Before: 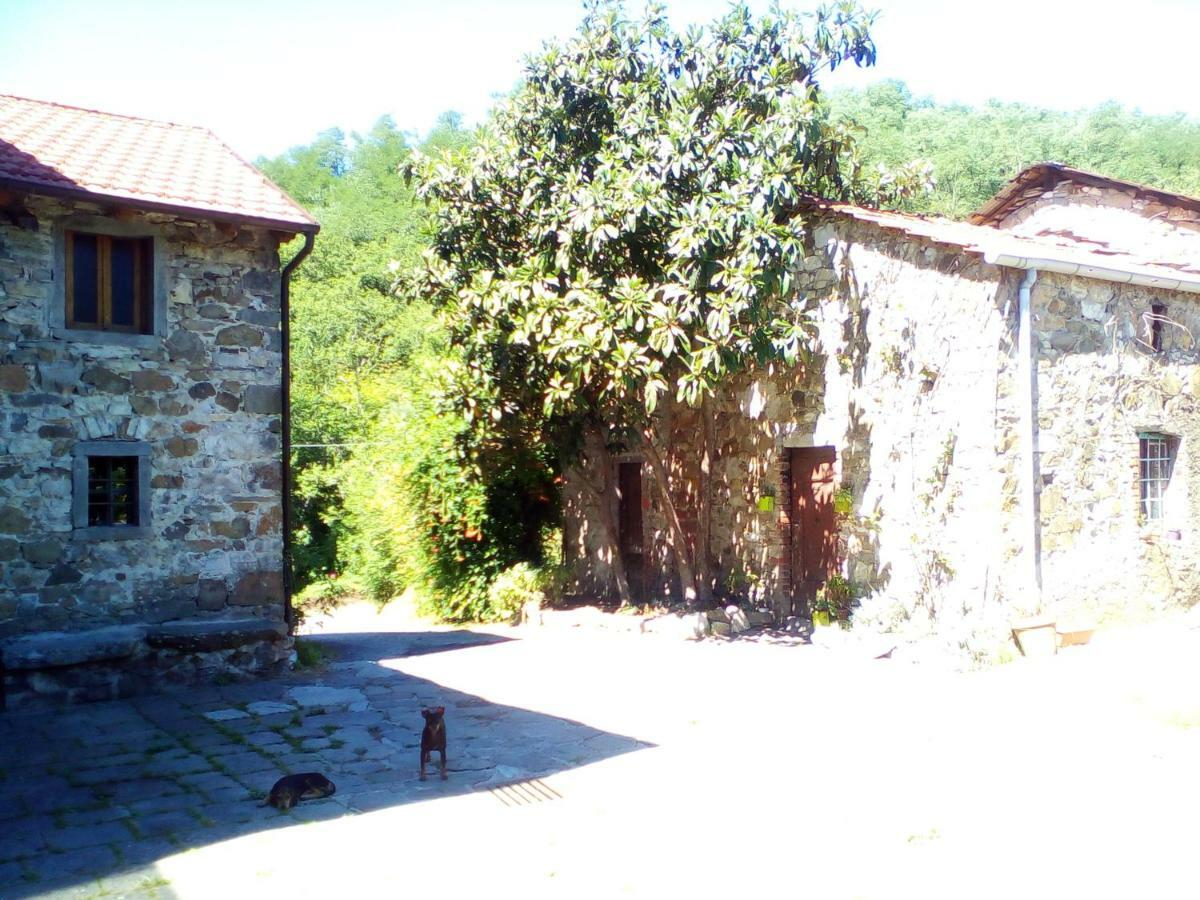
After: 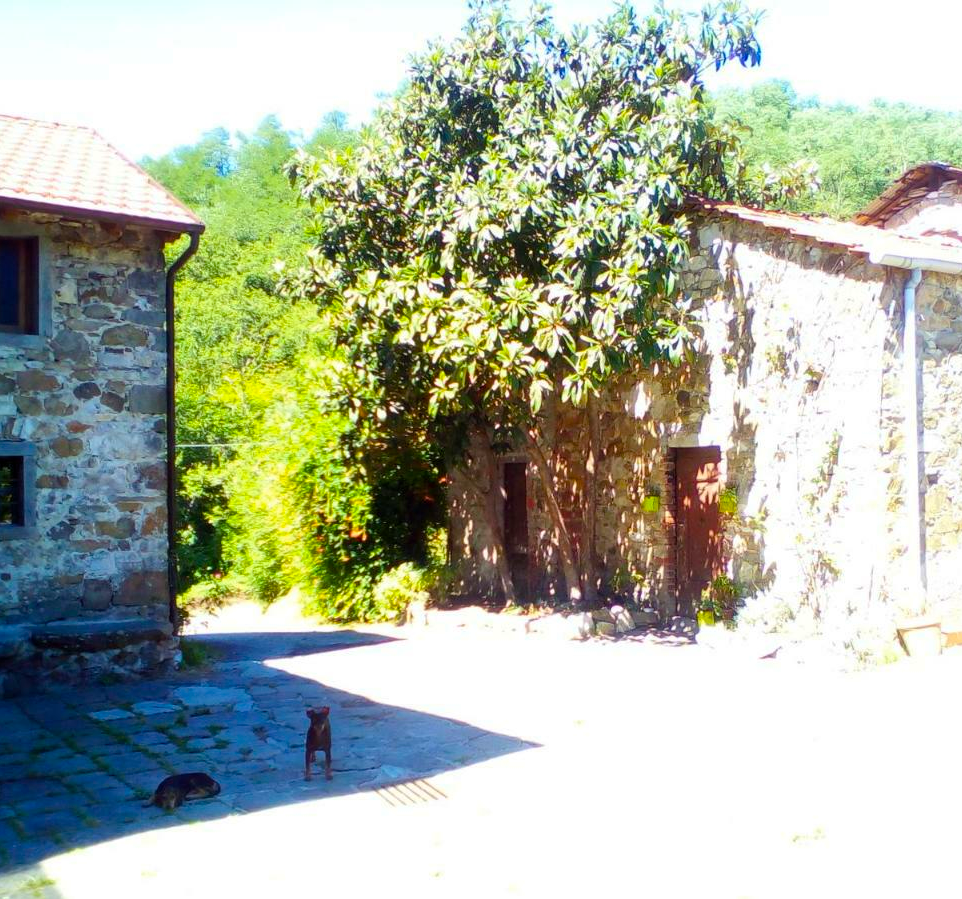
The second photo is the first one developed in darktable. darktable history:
crop and rotate: left 9.597%, right 10.195%
color balance rgb: perceptual saturation grading › global saturation 30%, global vibrance 20%
